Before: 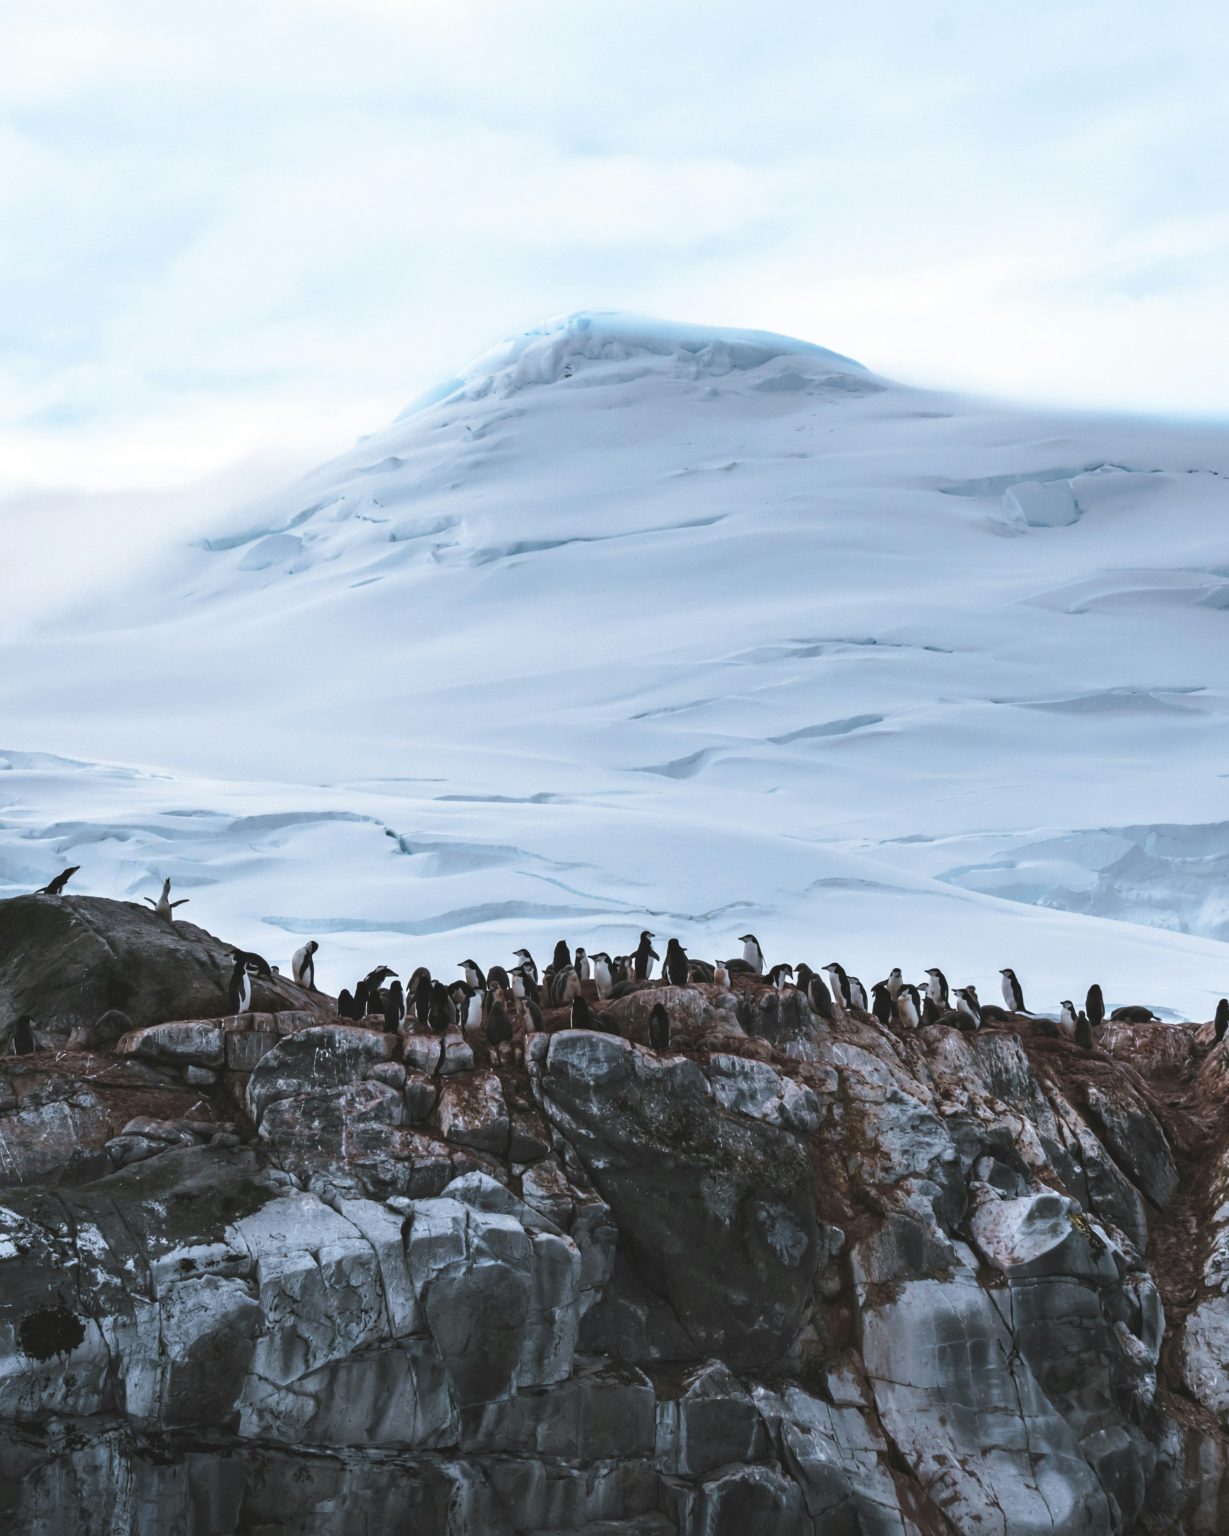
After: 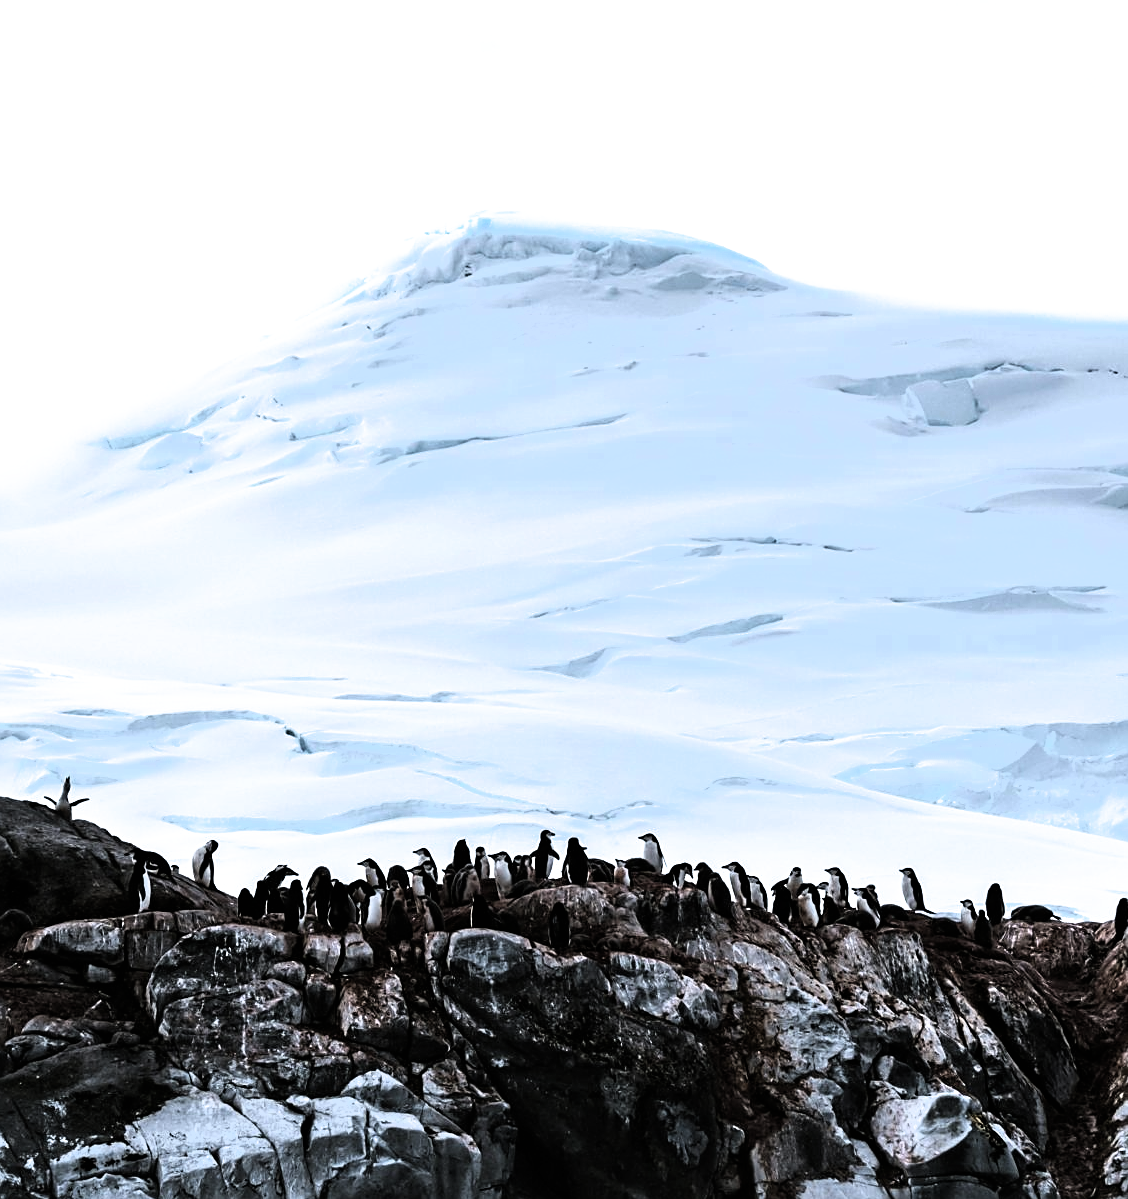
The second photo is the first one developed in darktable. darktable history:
sharpen: on, module defaults
crop: left 8.147%, top 6.605%, bottom 15.311%
filmic rgb: black relative exposure -8.25 EV, white relative exposure 2.23 EV, threshold 5.97 EV, hardness 7.17, latitude 85.32%, contrast 1.697, highlights saturation mix -3.8%, shadows ↔ highlights balance -1.96%, color science v5 (2021), contrast in shadows safe, contrast in highlights safe, enable highlight reconstruction true
